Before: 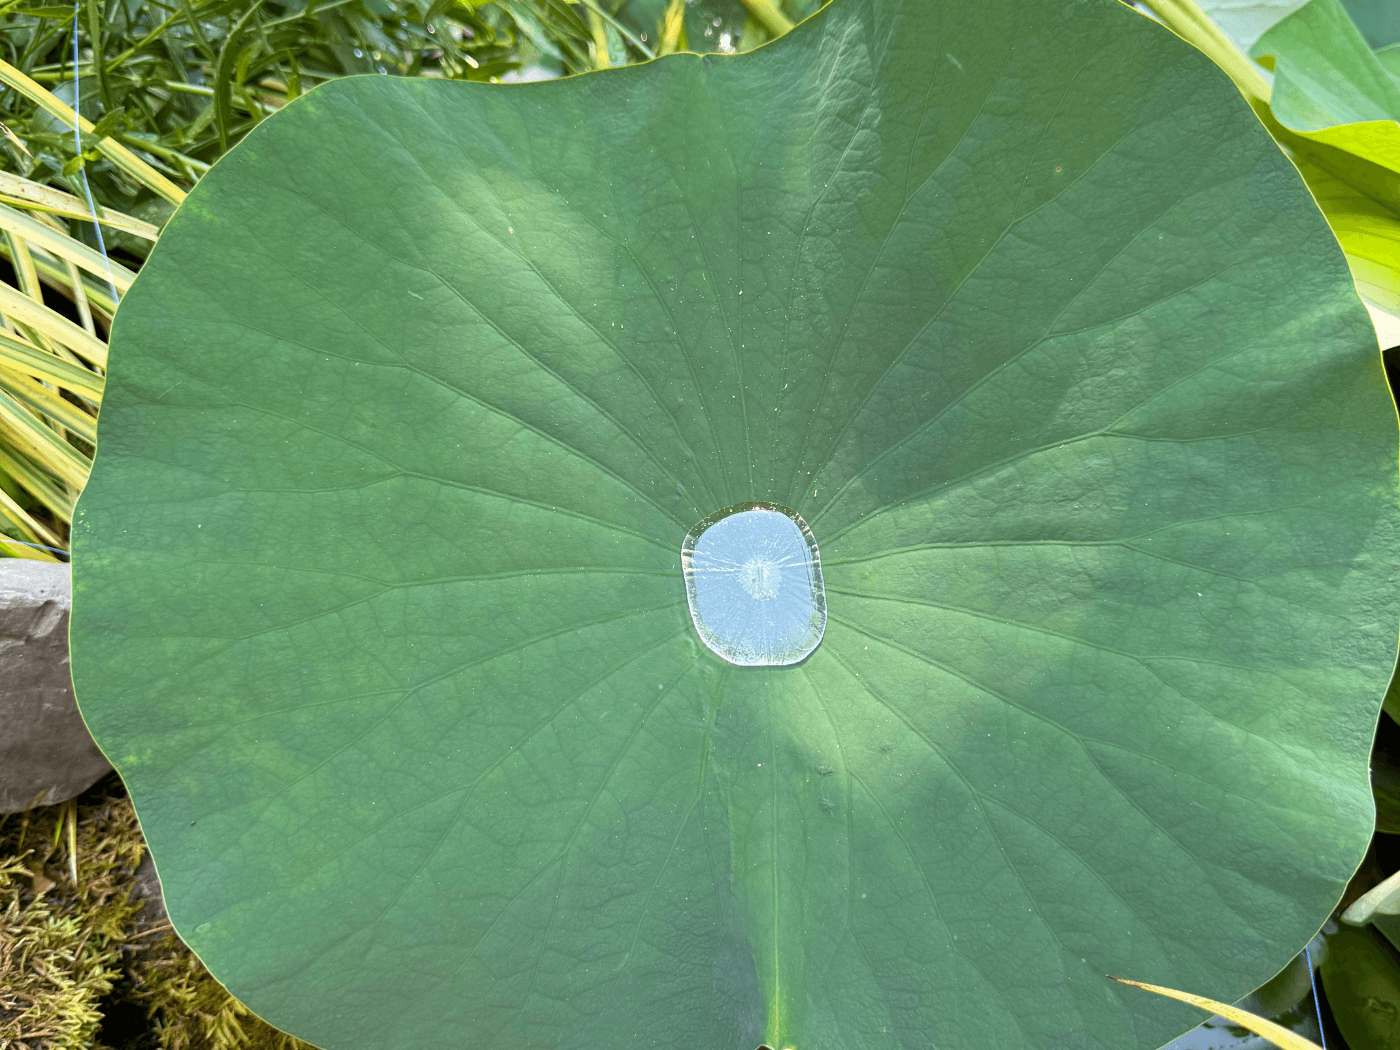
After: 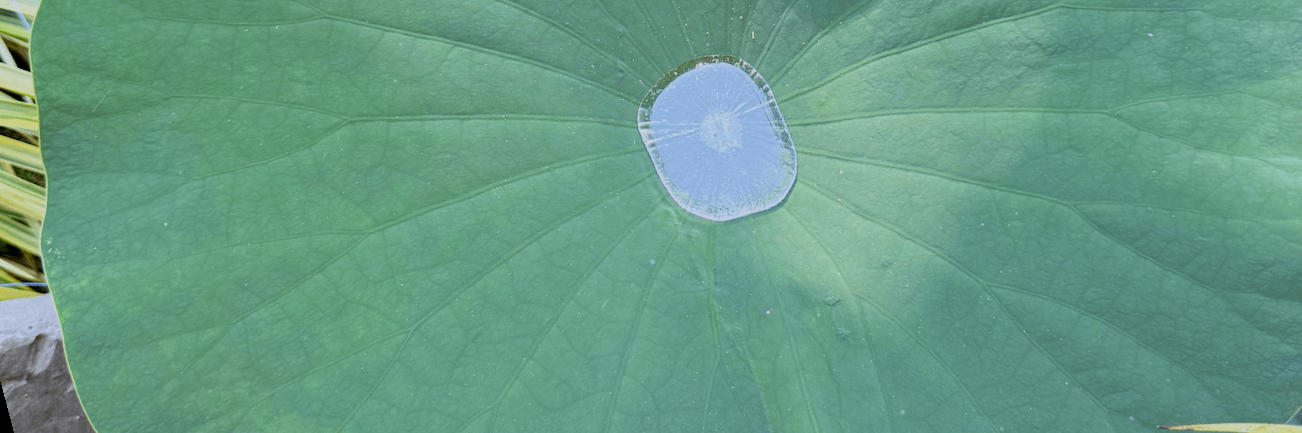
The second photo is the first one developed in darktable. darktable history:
crop and rotate: top 36.435%
white balance: red 0.948, green 1.02, blue 1.176
rotate and perspective: rotation -14.8°, crop left 0.1, crop right 0.903, crop top 0.25, crop bottom 0.748
filmic rgb: black relative exposure -7.65 EV, white relative exposure 4.56 EV, hardness 3.61
